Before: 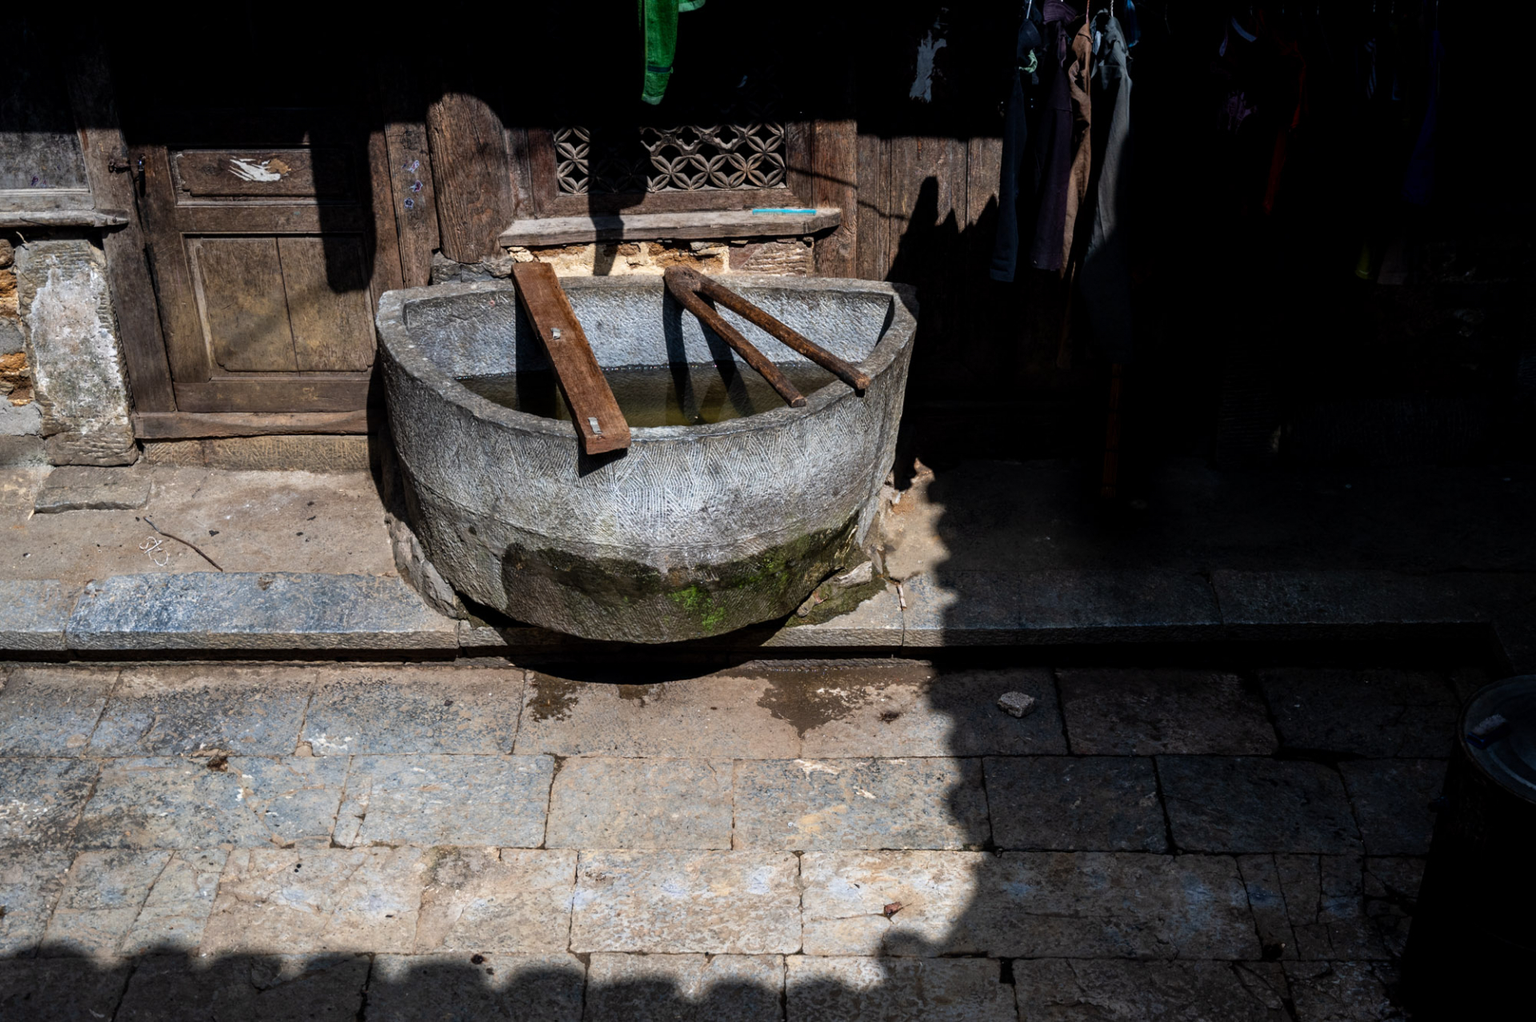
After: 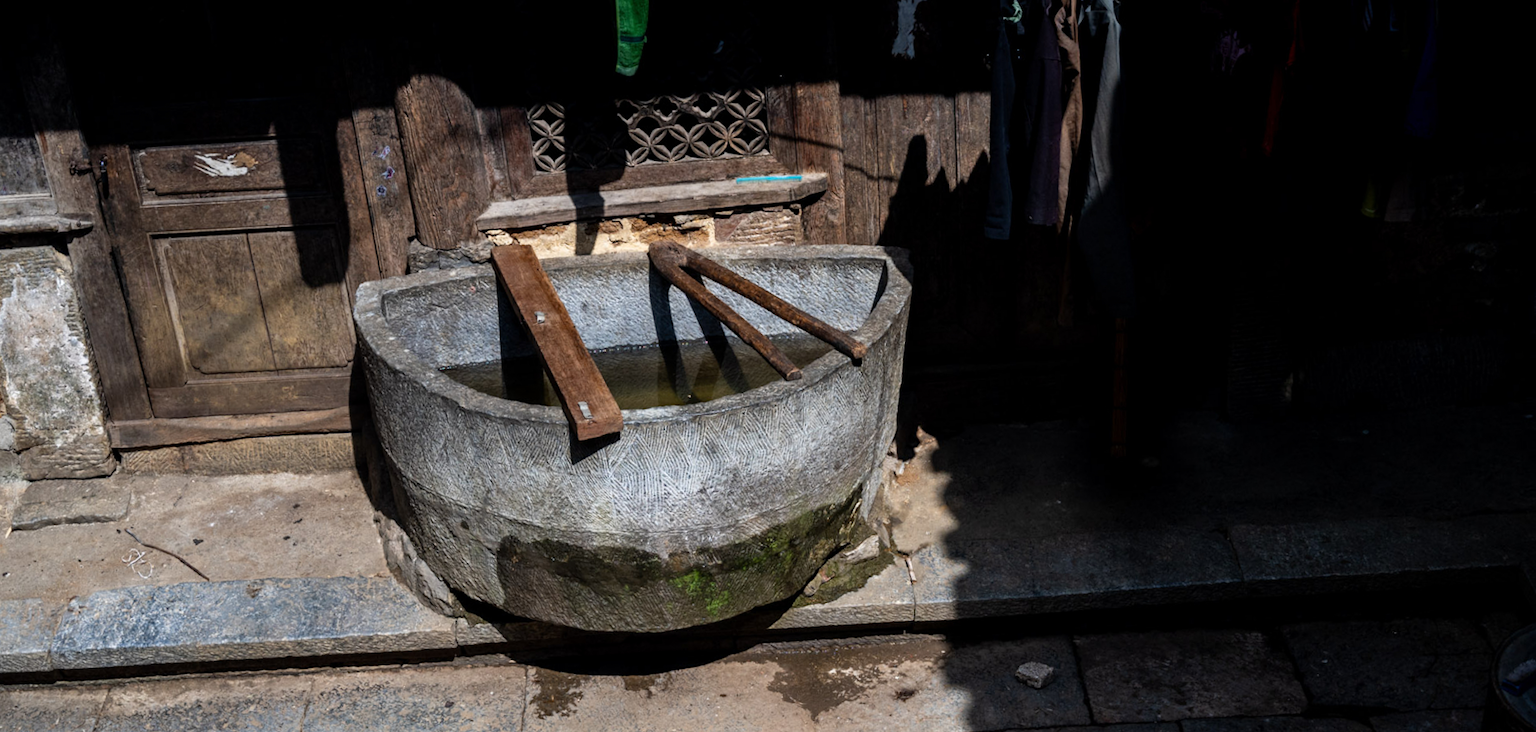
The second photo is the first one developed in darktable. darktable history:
crop: bottom 24.988%
color balance: input saturation 99%
rotate and perspective: rotation -3°, crop left 0.031, crop right 0.968, crop top 0.07, crop bottom 0.93
